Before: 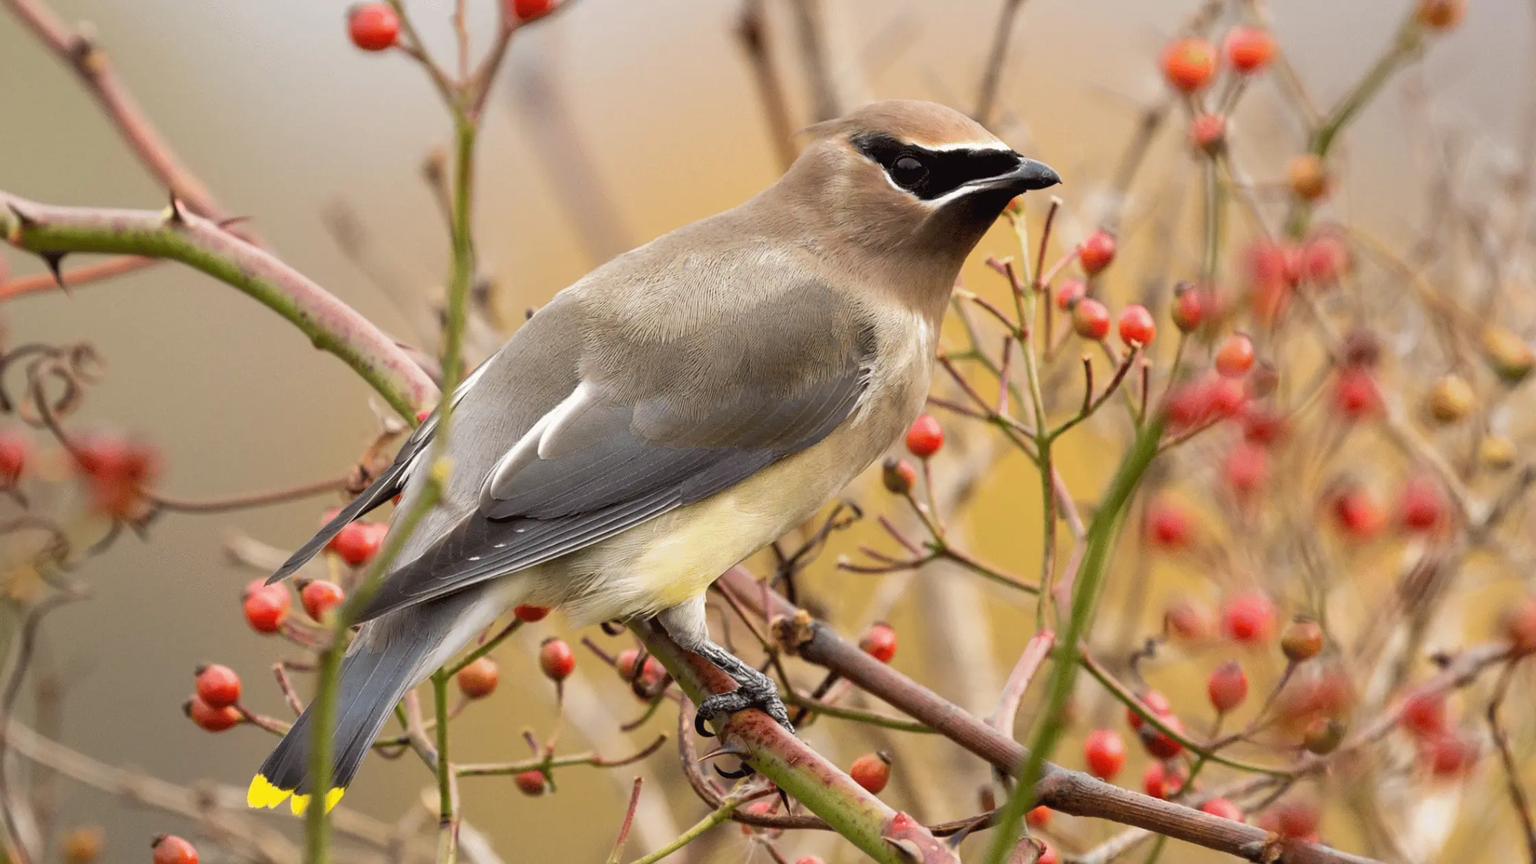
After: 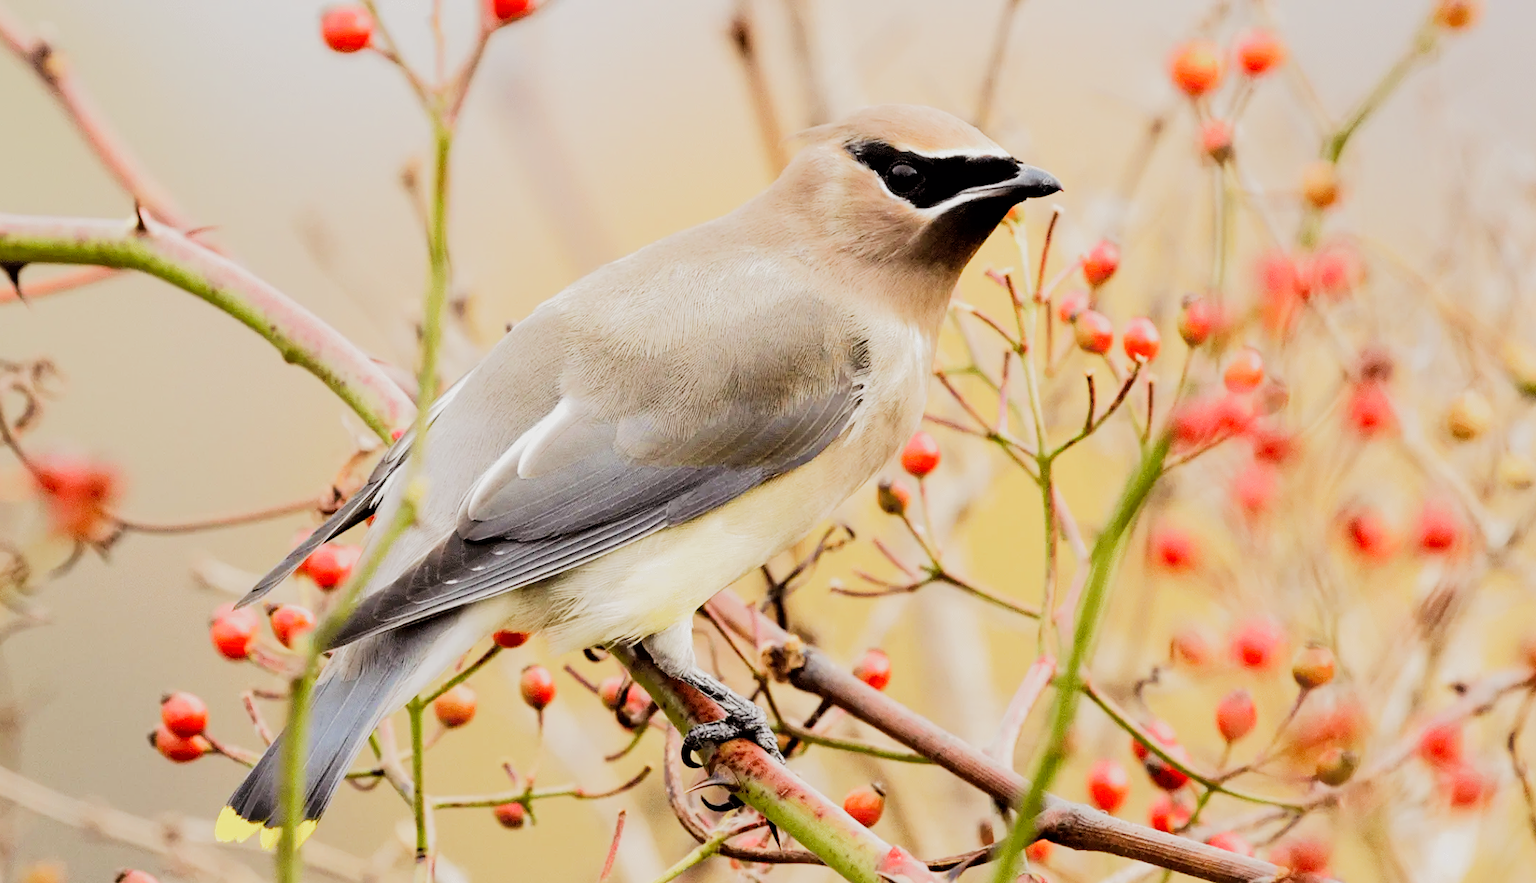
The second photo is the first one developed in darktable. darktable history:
tone equalizer: -7 EV 0.149 EV, -6 EV 0.603 EV, -5 EV 1.13 EV, -4 EV 1.36 EV, -3 EV 1.18 EV, -2 EV 0.6 EV, -1 EV 0.166 EV, edges refinement/feathering 500, mask exposure compensation -1.57 EV, preserve details no
sharpen: radius 5.297, amount 0.311, threshold 26.718
crop and rotate: left 2.721%, right 1.276%, bottom 1.903%
filmic rgb: middle gray luminance 21.7%, black relative exposure -14.05 EV, white relative exposure 2.98 EV, threshold 3 EV, target black luminance 0%, hardness 8.77, latitude 60.4%, contrast 1.208, highlights saturation mix 4.89%, shadows ↔ highlights balance 41.88%, add noise in highlights 0.002, preserve chrominance no, color science v3 (2019), use custom middle-gray values true, contrast in highlights soft, enable highlight reconstruction true
